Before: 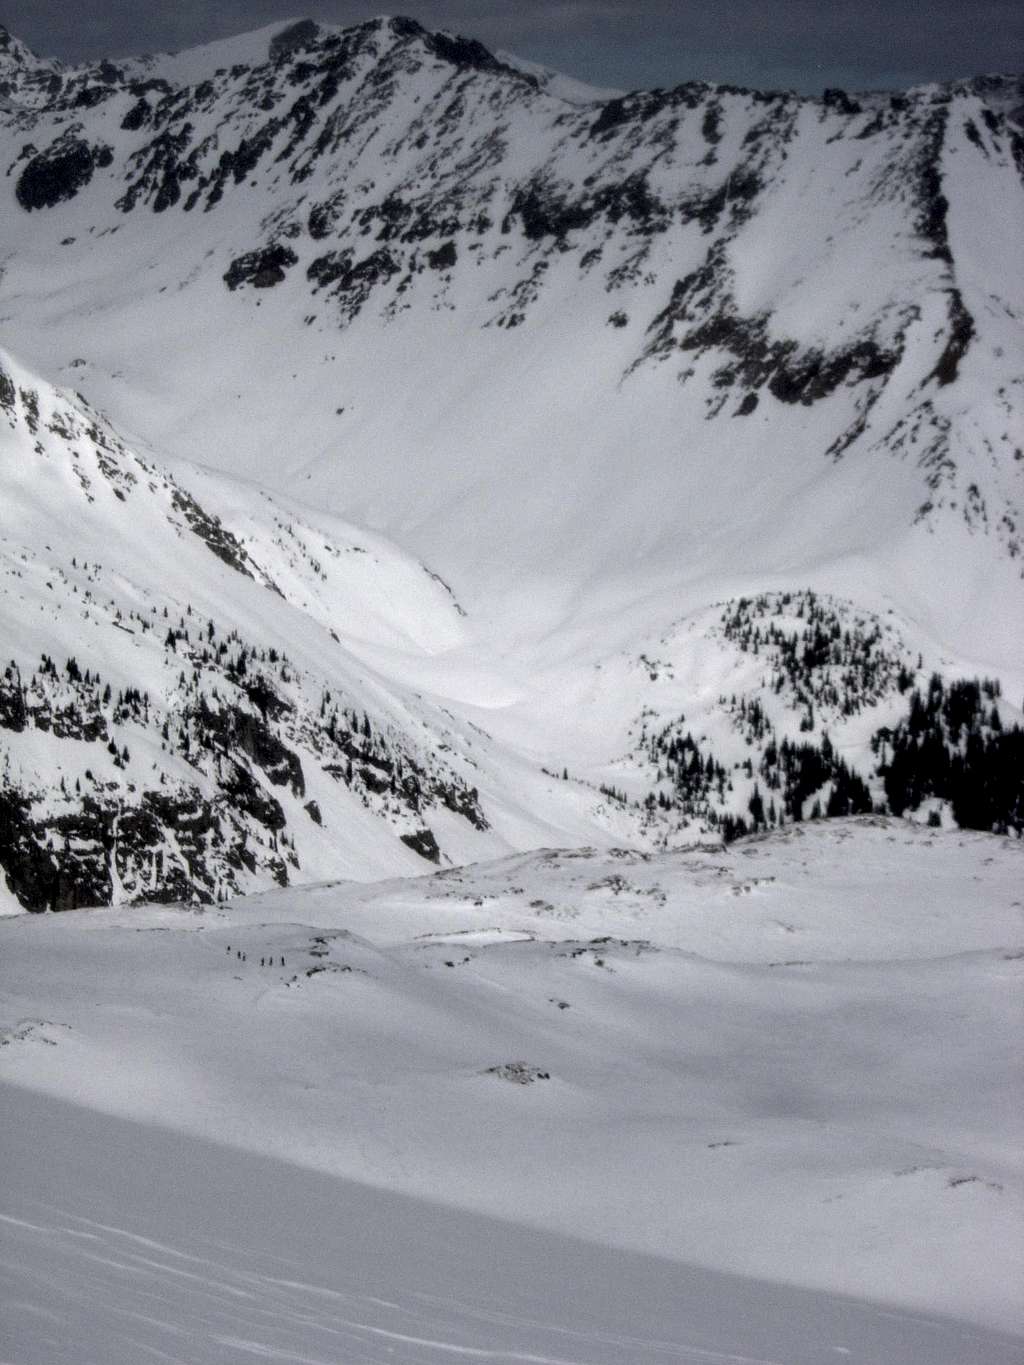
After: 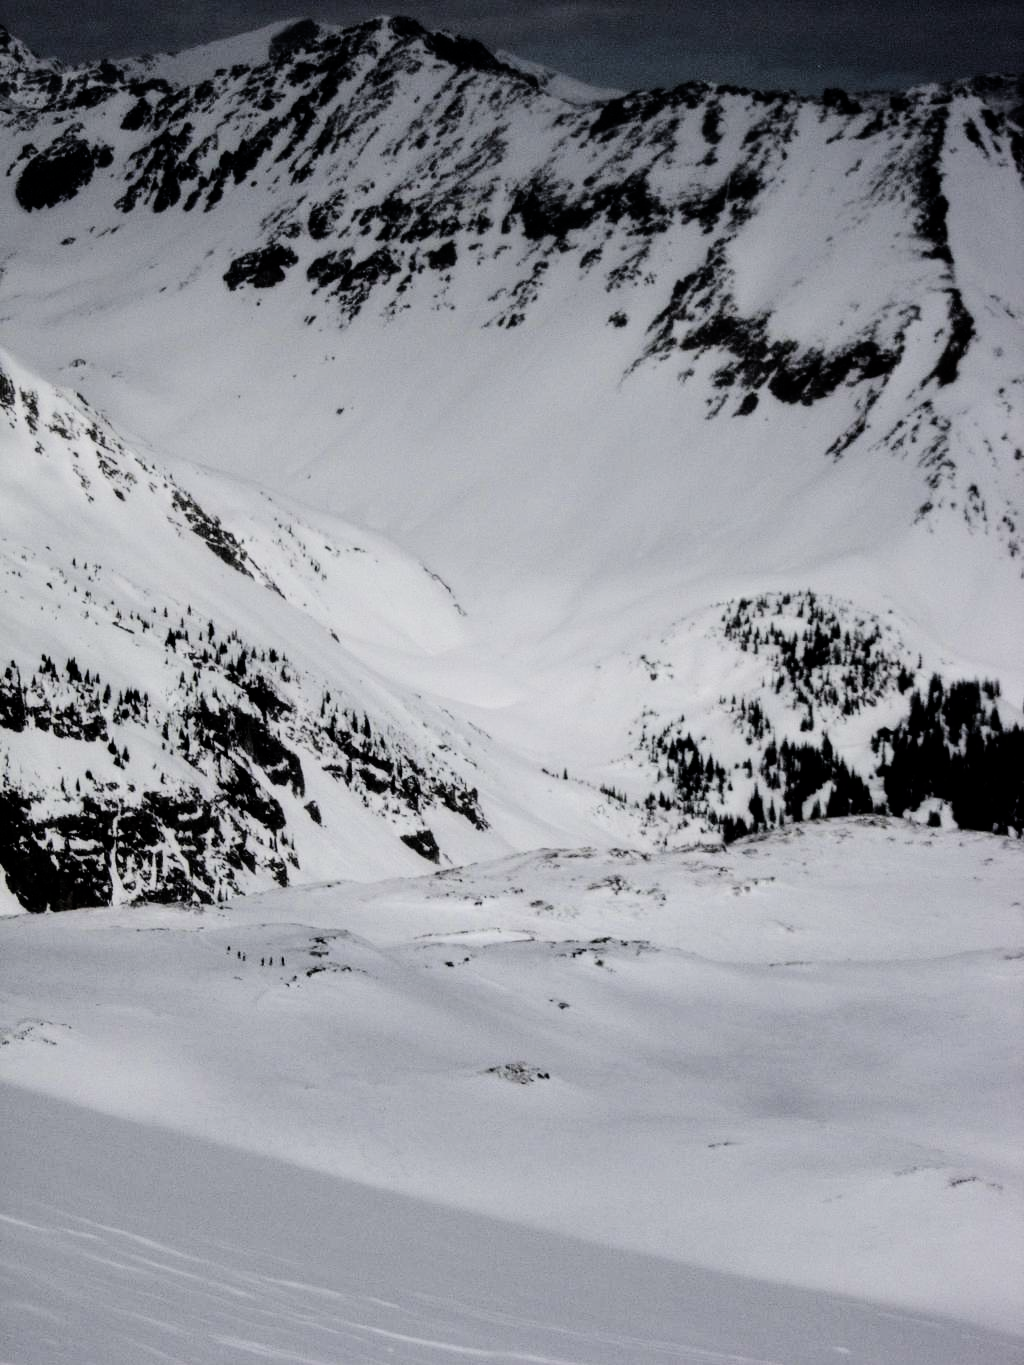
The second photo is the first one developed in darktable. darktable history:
graduated density: on, module defaults
filmic rgb: black relative exposure -7.65 EV, white relative exposure 4.56 EV, hardness 3.61
tone equalizer: -8 EV -0.75 EV, -7 EV -0.7 EV, -6 EV -0.6 EV, -5 EV -0.4 EV, -3 EV 0.4 EV, -2 EV 0.6 EV, -1 EV 0.7 EV, +0 EV 0.75 EV, edges refinement/feathering 500, mask exposure compensation -1.57 EV, preserve details no
